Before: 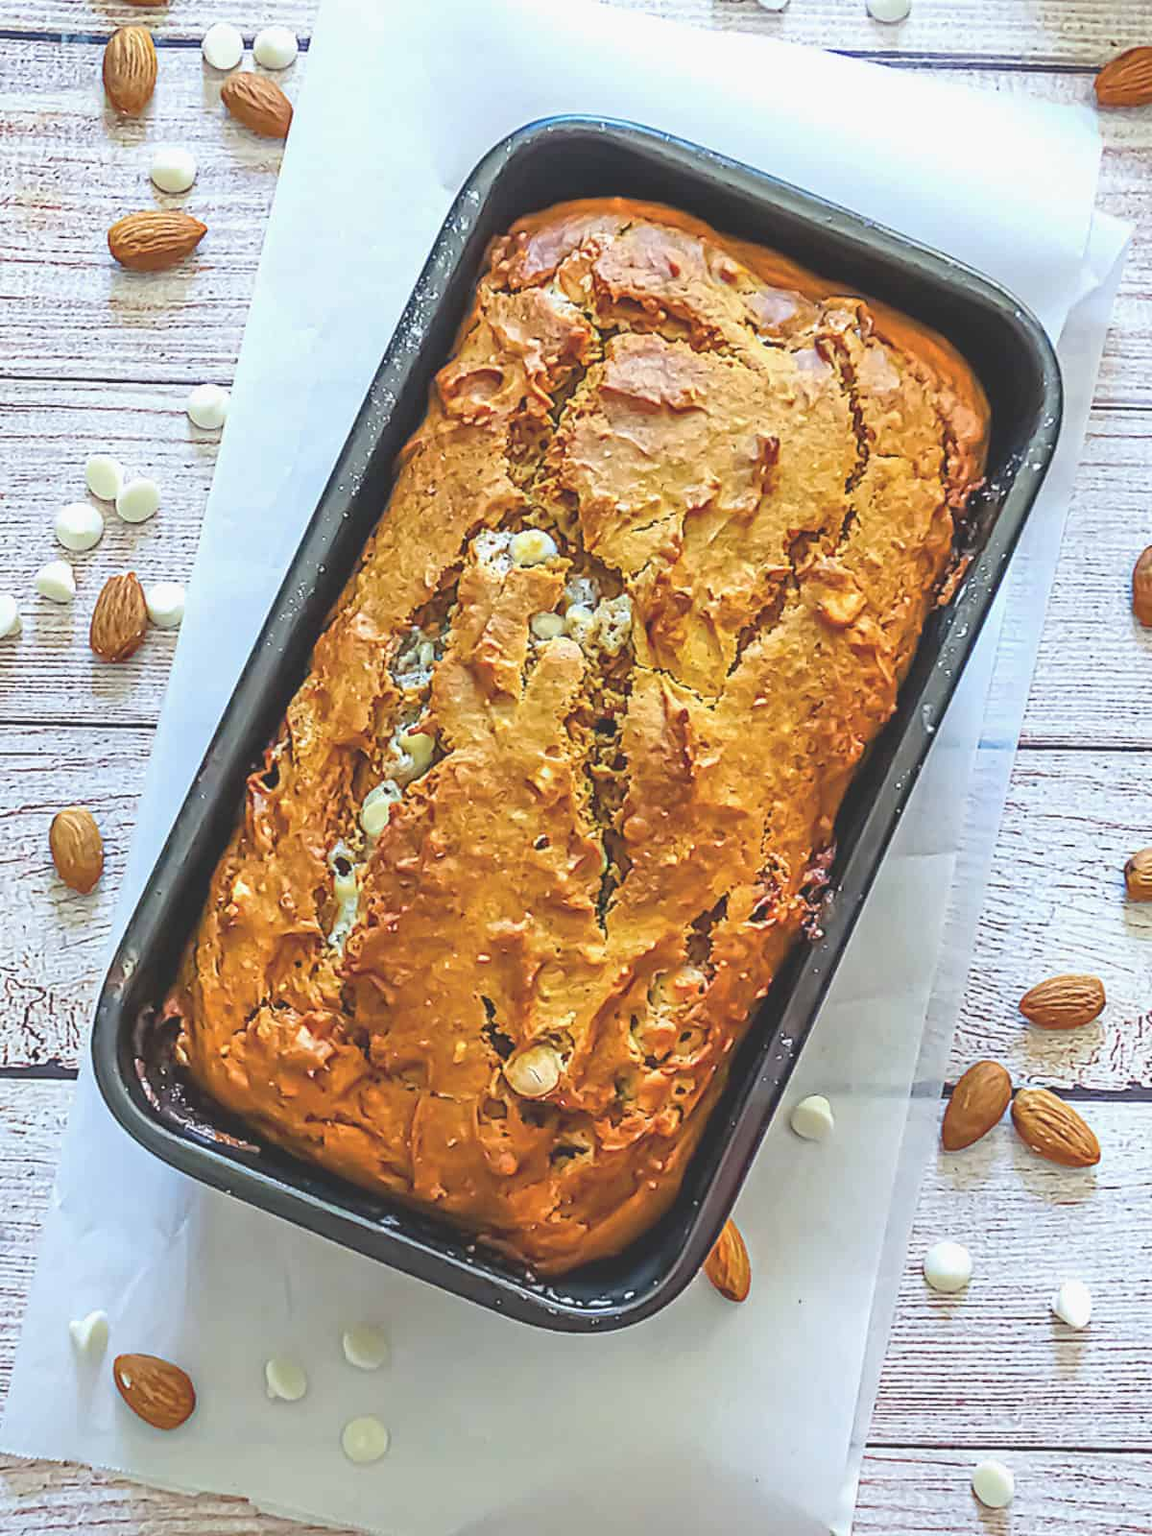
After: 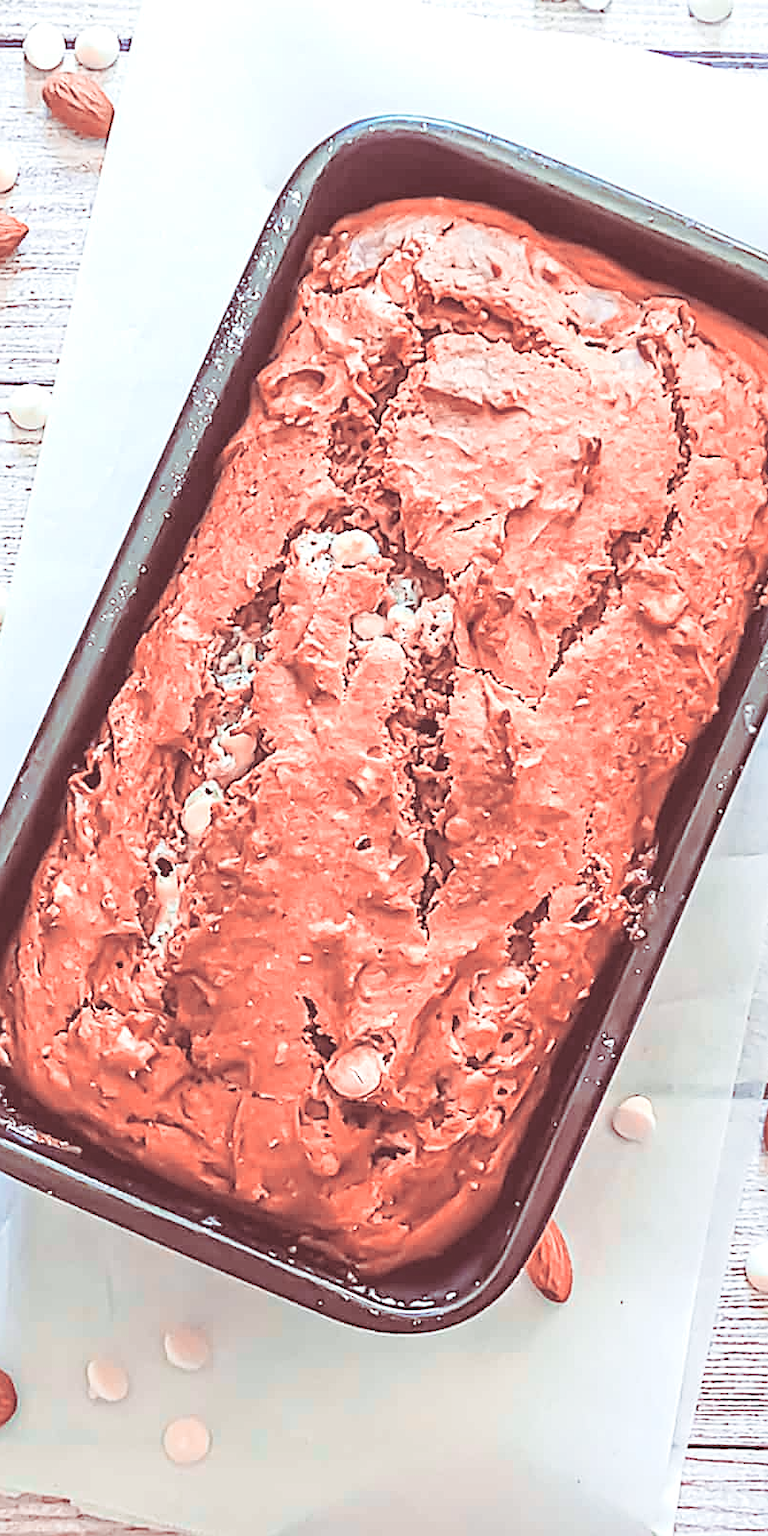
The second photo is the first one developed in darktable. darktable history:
split-toning: highlights › hue 187.2°, highlights › saturation 0.83, balance -68.05, compress 56.43%
color zones: curves: ch2 [(0, 0.5) (0.084, 0.497) (0.323, 0.335) (0.4, 0.497) (1, 0.5)], process mode strong
crop and rotate: left 15.546%, right 17.787%
base curve: curves: ch0 [(0, 0) (0.204, 0.334) (0.55, 0.733) (1, 1)], preserve colors none
sharpen: on, module defaults
exposure: exposure 0.217 EV, compensate highlight preservation false
